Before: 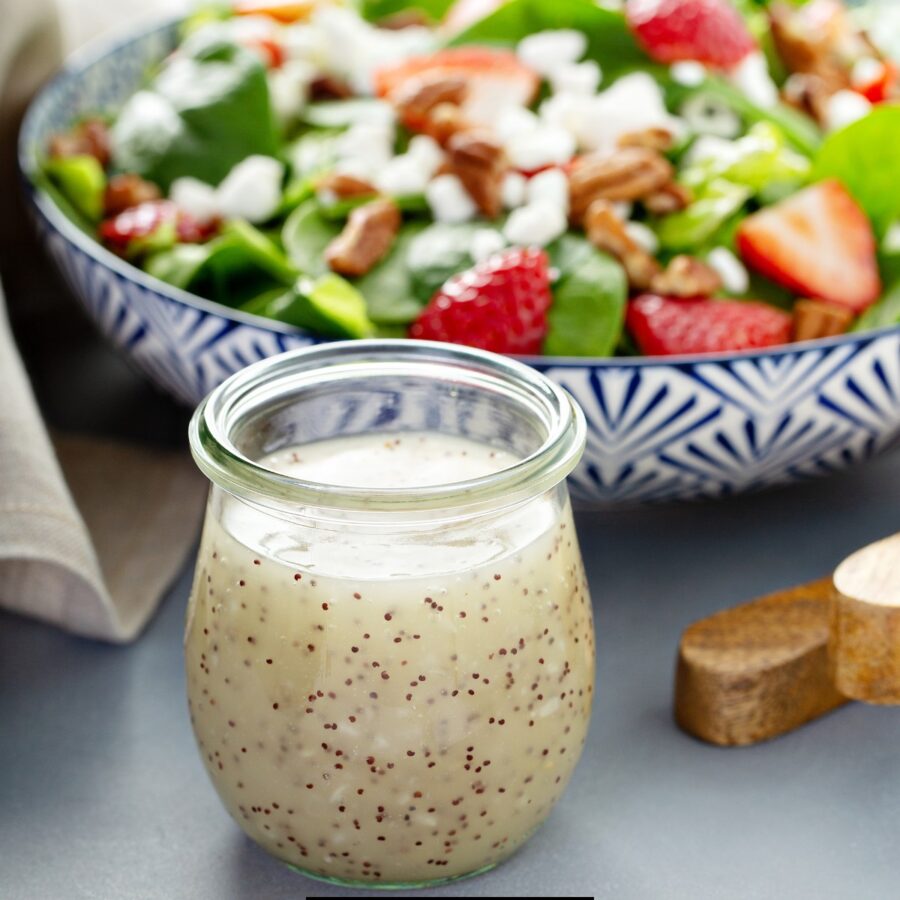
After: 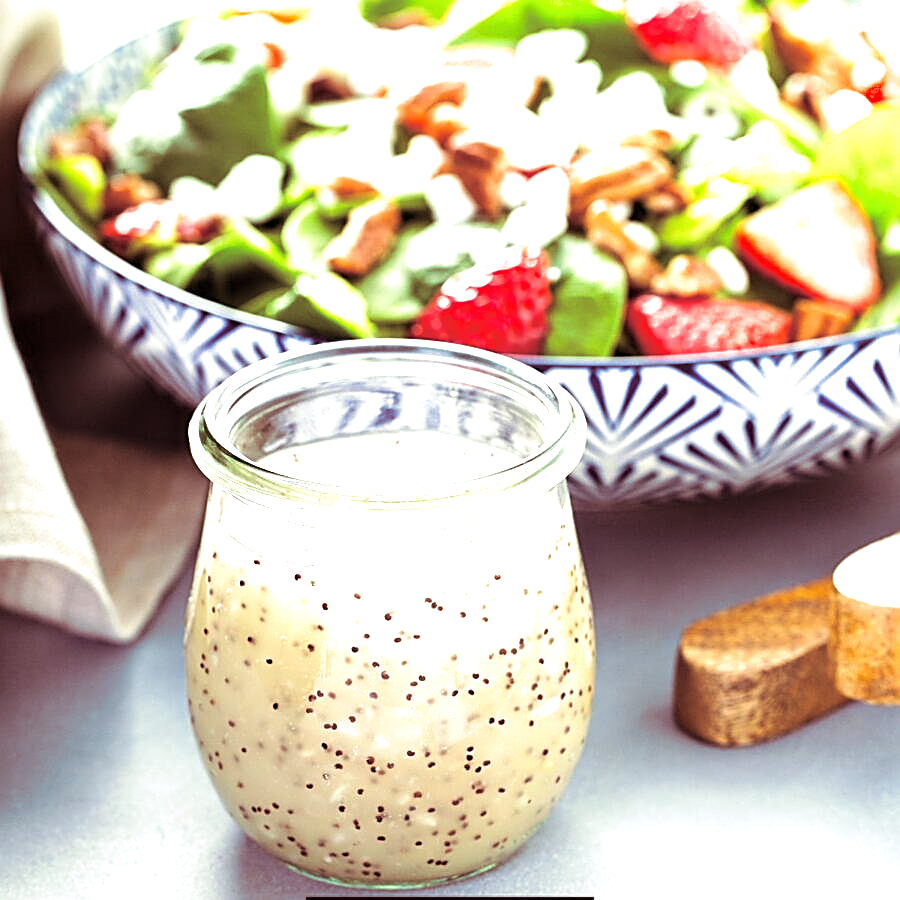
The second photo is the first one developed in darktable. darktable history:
sharpen: amount 1
exposure: black level correction 0, exposure 1.2 EV, compensate exposure bias true, compensate highlight preservation false
split-toning: on, module defaults
